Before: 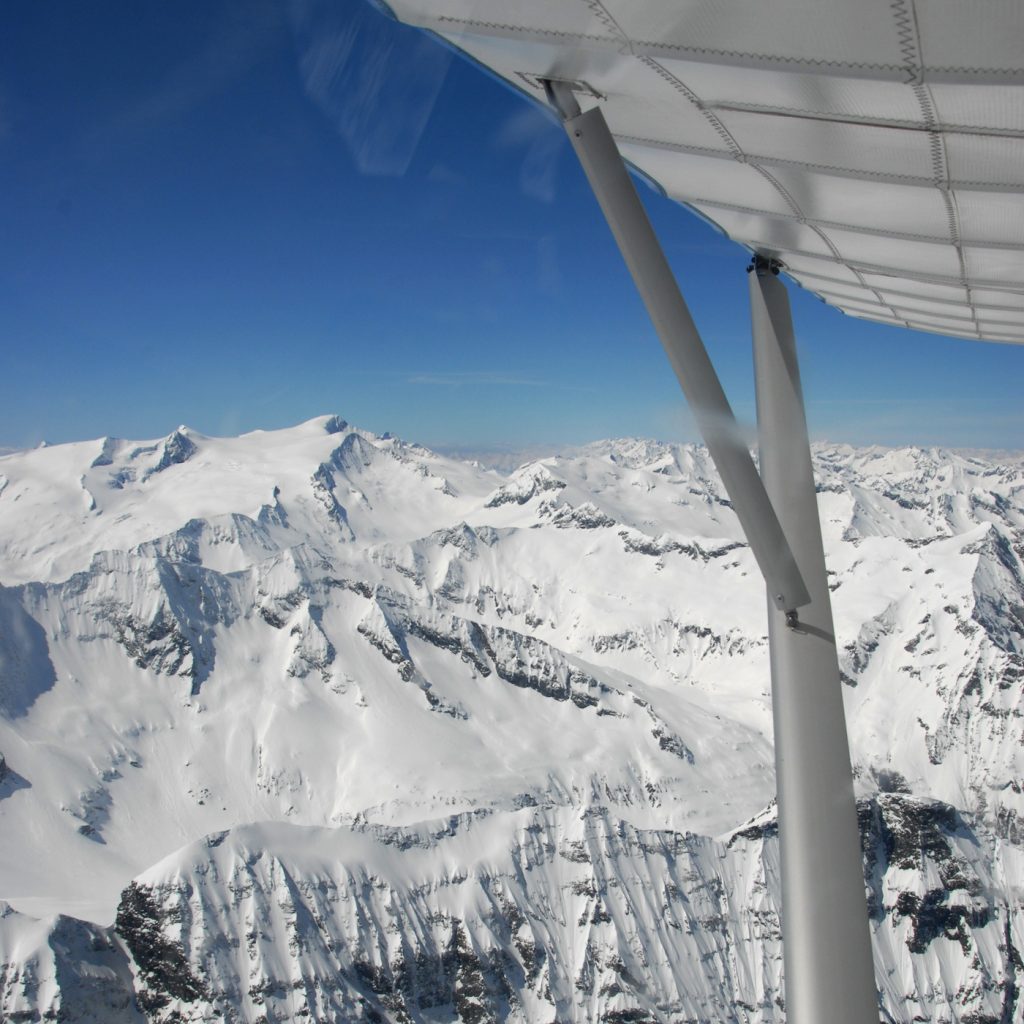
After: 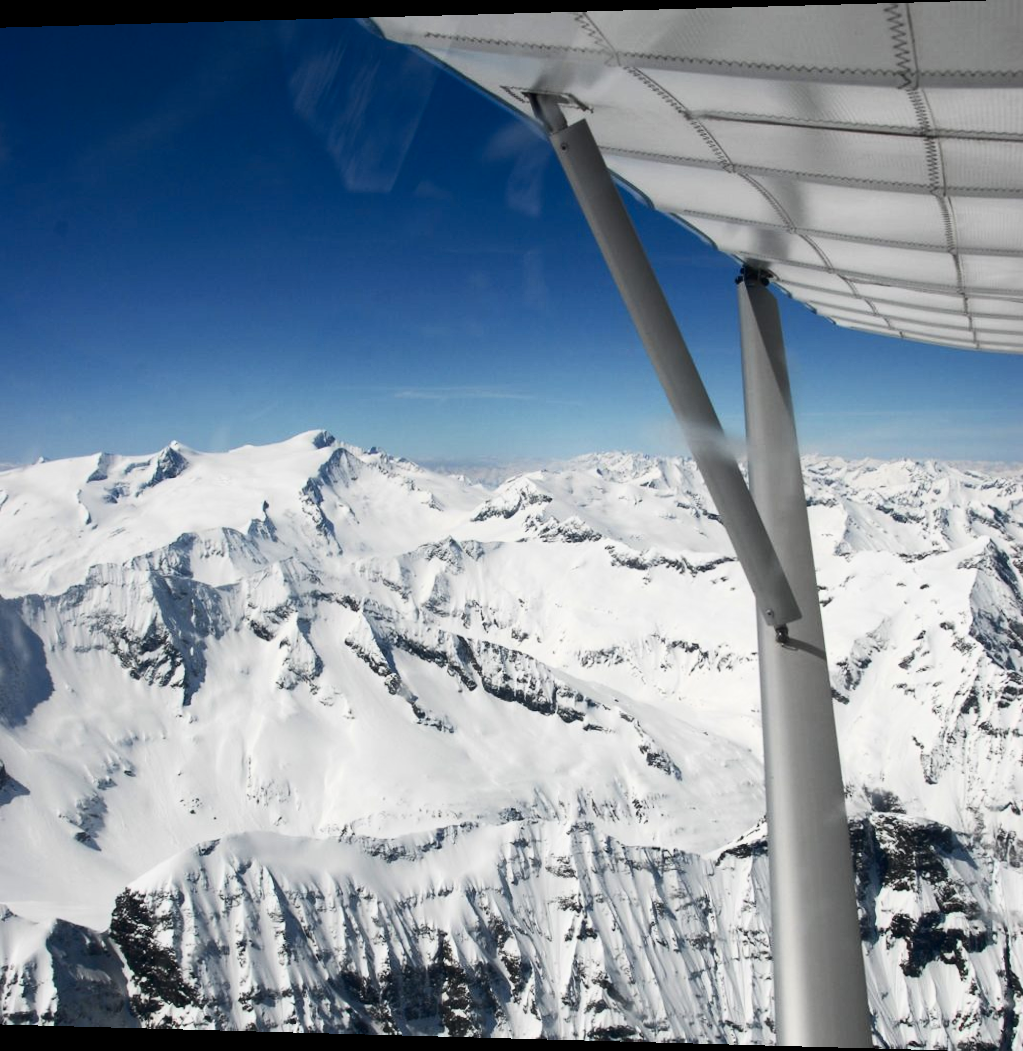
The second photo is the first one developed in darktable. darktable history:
rotate and perspective: lens shift (horizontal) -0.055, automatic cropping off
crop: bottom 0.071%
contrast brightness saturation: contrast 0.28
